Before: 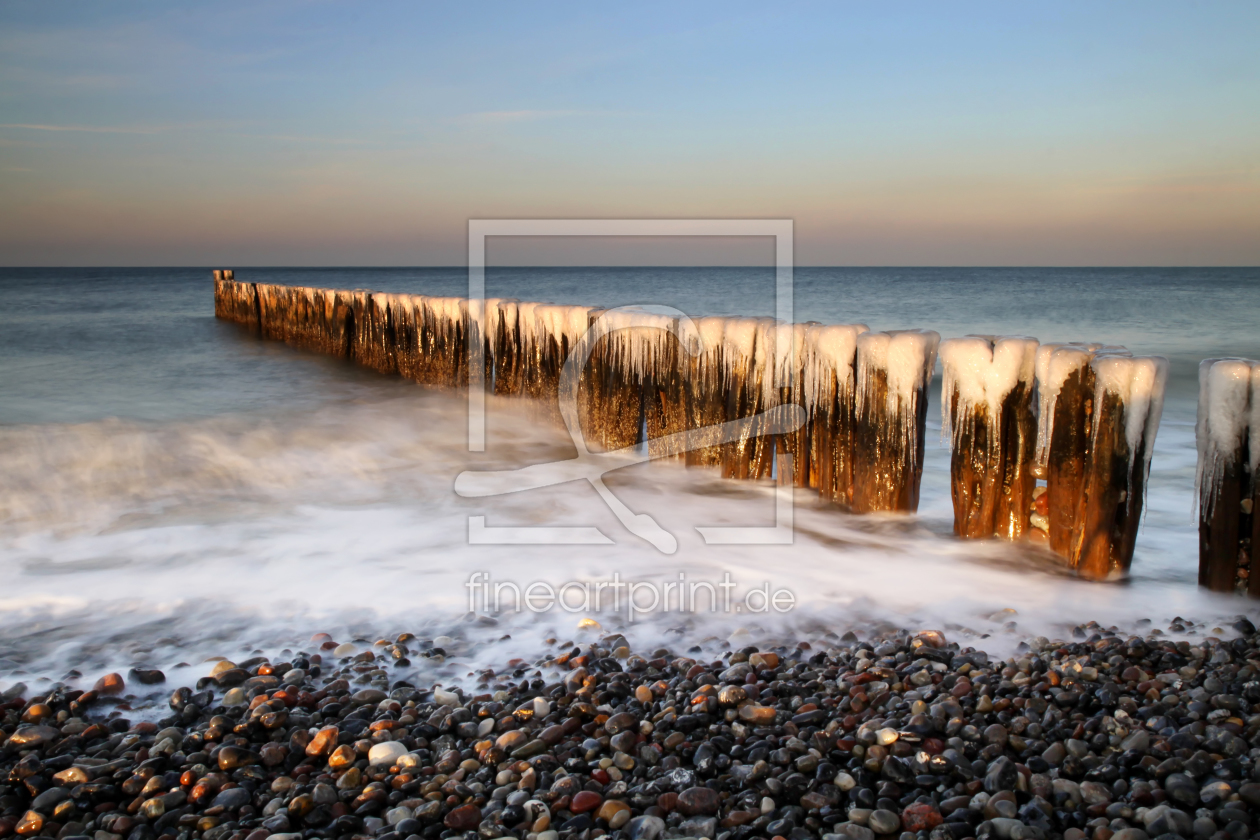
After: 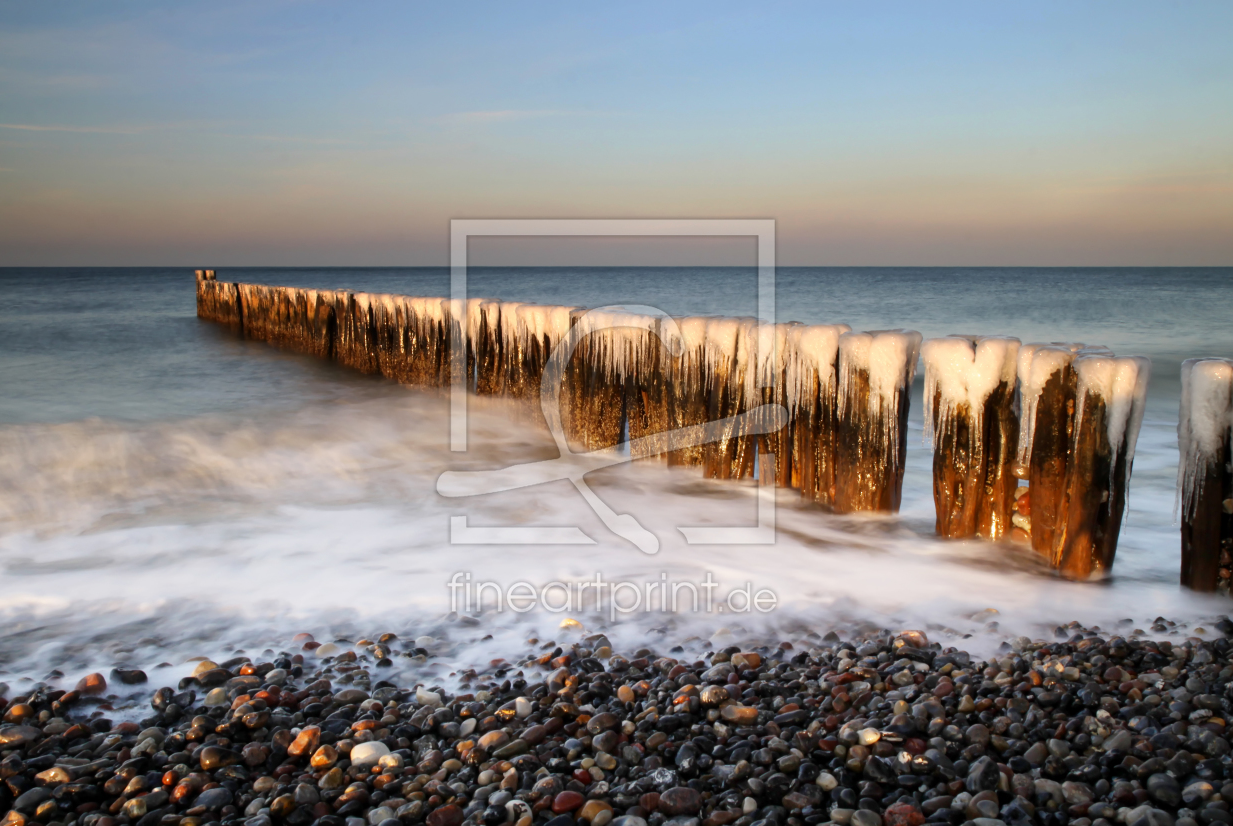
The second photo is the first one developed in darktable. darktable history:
crop and rotate: left 1.505%, right 0.582%, bottom 1.55%
